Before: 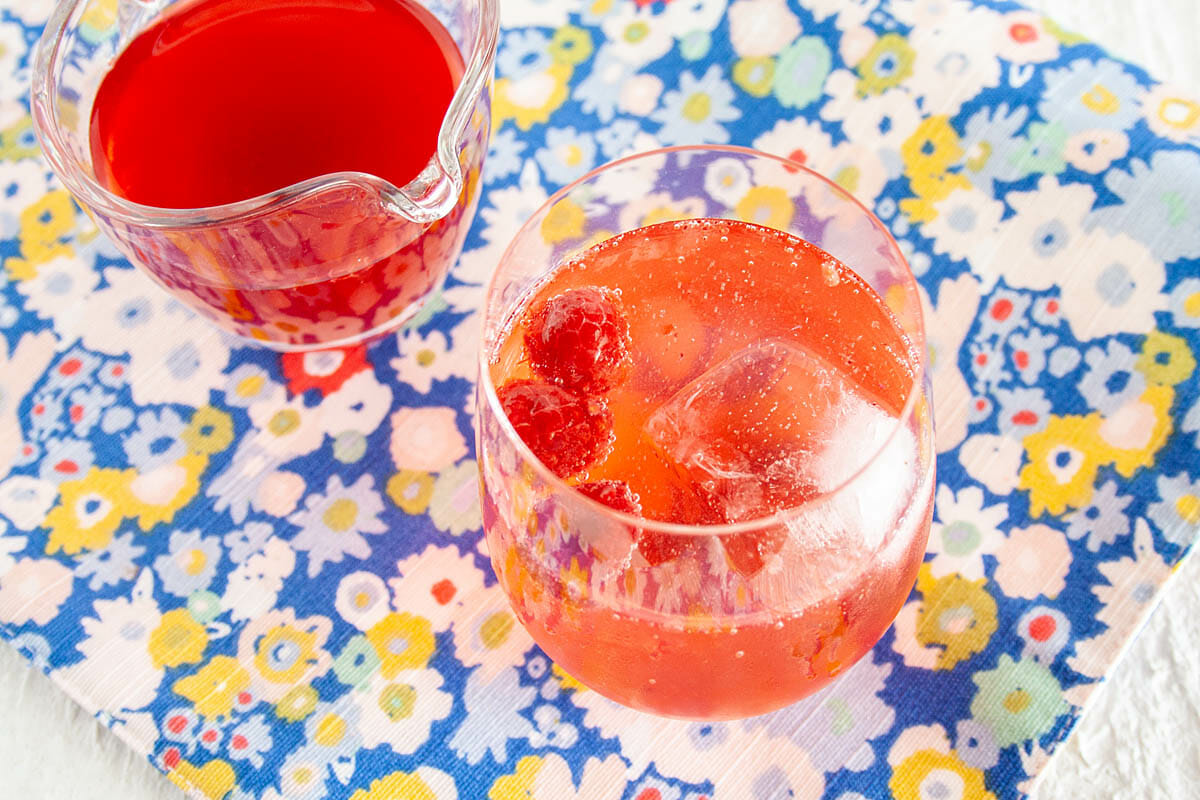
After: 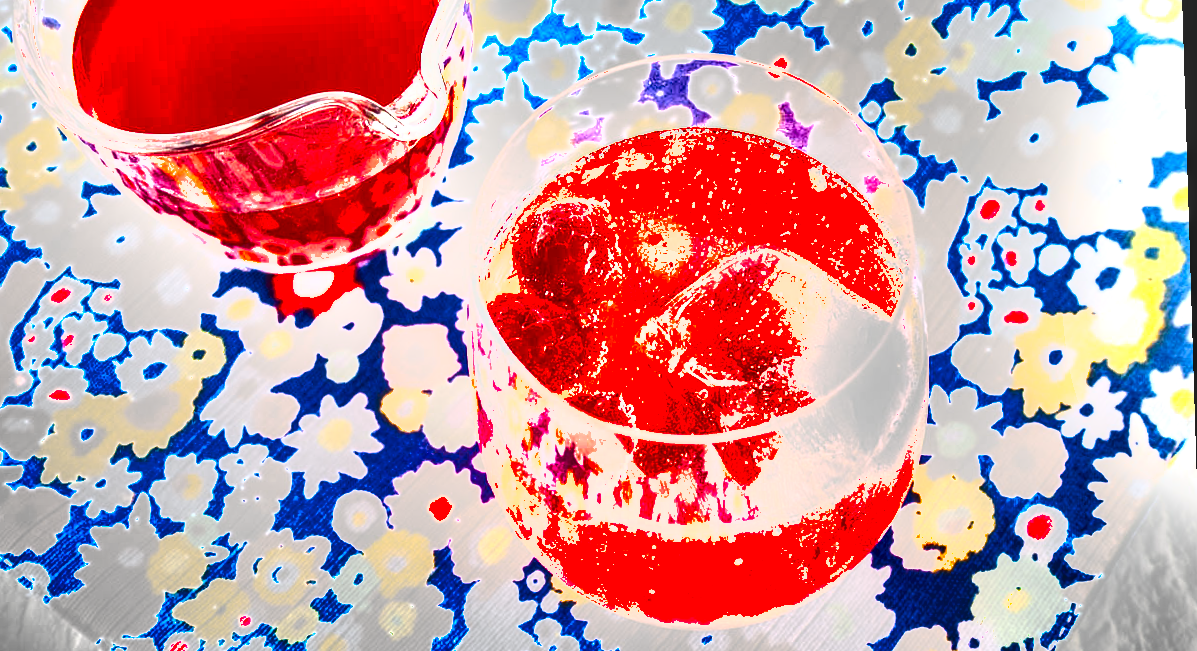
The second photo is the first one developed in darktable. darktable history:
crop and rotate: left 1.814%, top 12.818%, right 0.25%, bottom 9.225%
shadows and highlights: radius 100.41, shadows 50.55, highlights -64.36, highlights color adjustment 49.82%, soften with gaussian
local contrast: on, module defaults
rotate and perspective: rotation -1.75°, automatic cropping off
exposure: black level correction 0, exposure 1.45 EV, compensate exposure bias true, compensate highlight preservation false
